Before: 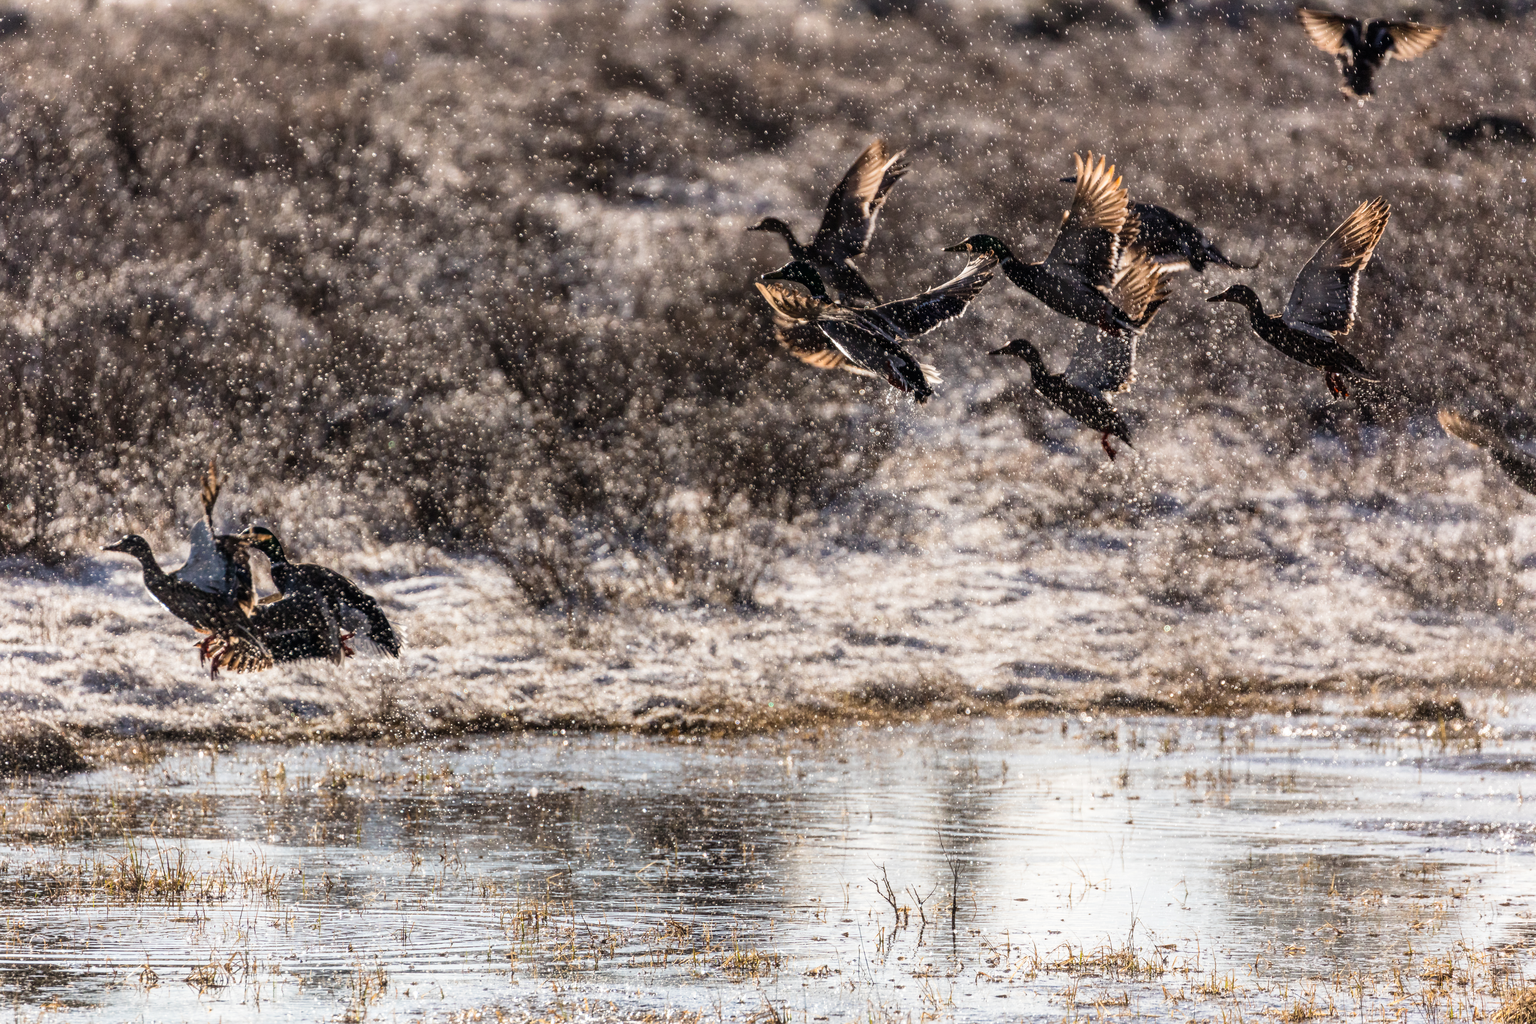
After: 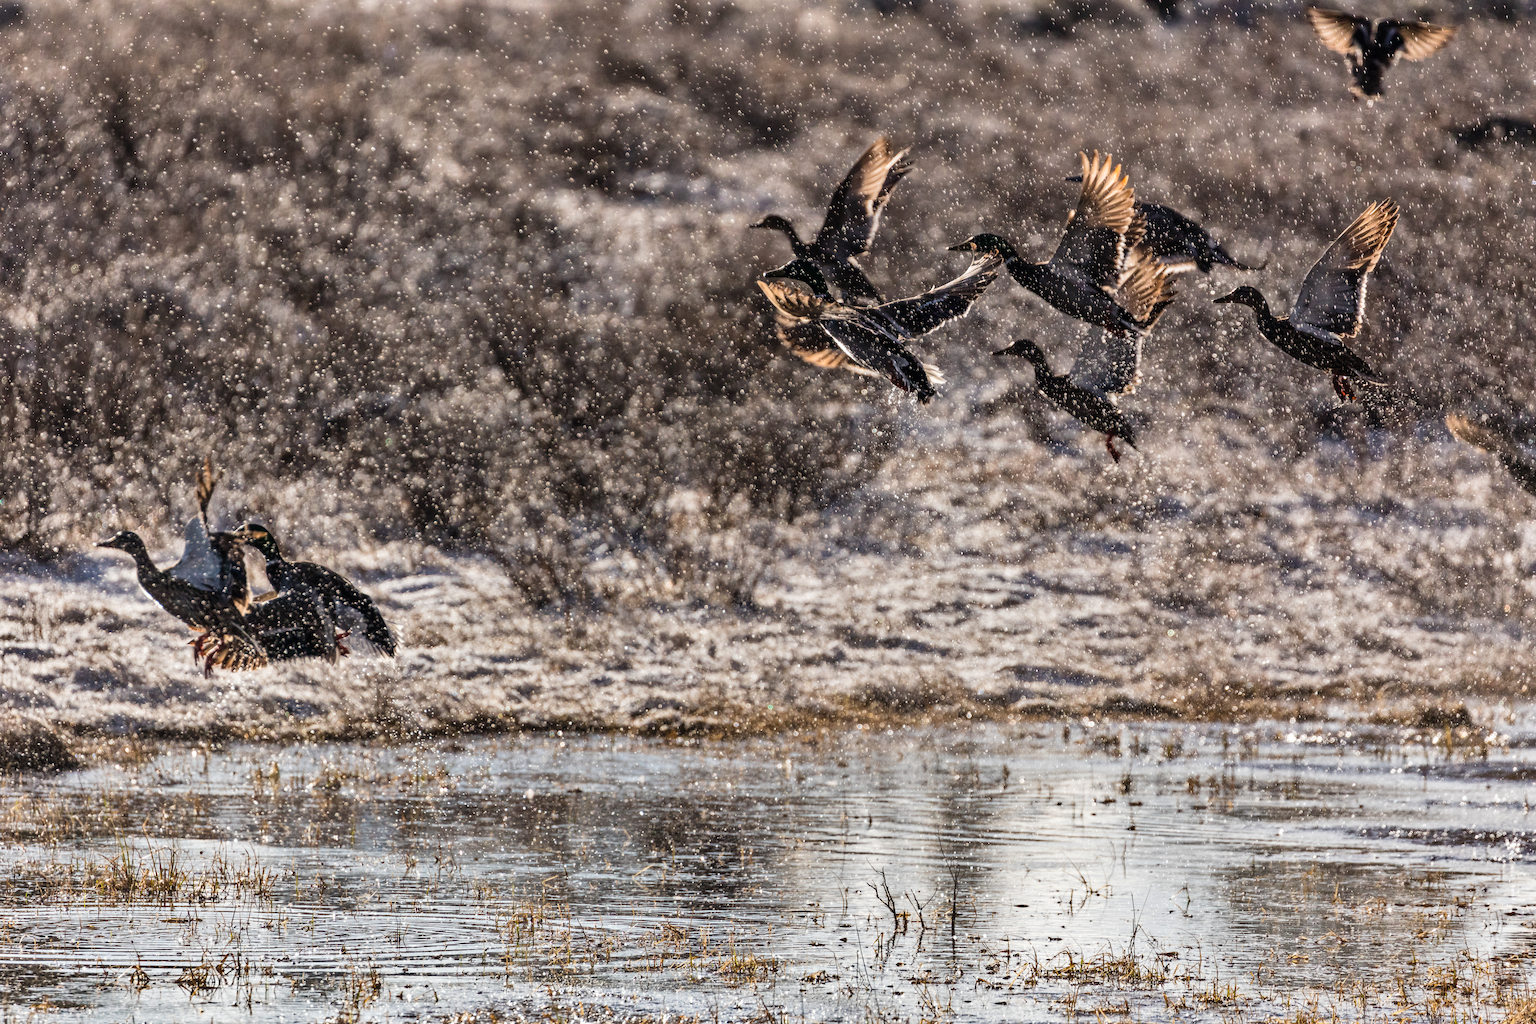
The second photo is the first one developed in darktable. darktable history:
crop and rotate: angle -0.386°
shadows and highlights: radius 106.28, shadows 45.87, highlights -66.67, low approximation 0.01, soften with gaussian
